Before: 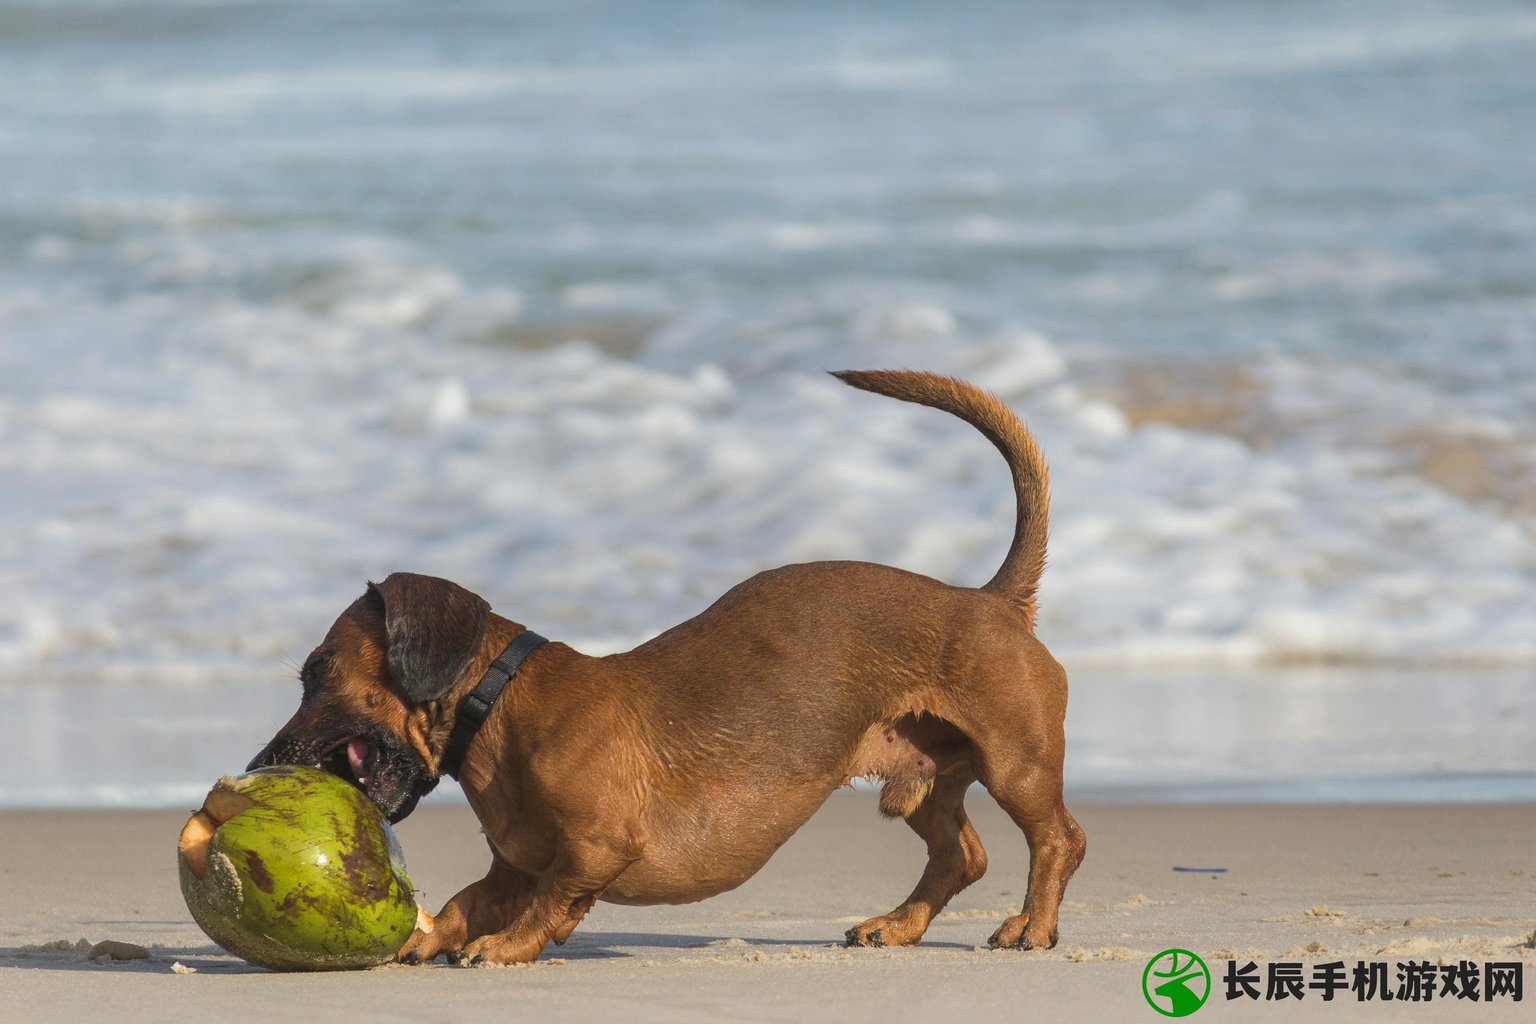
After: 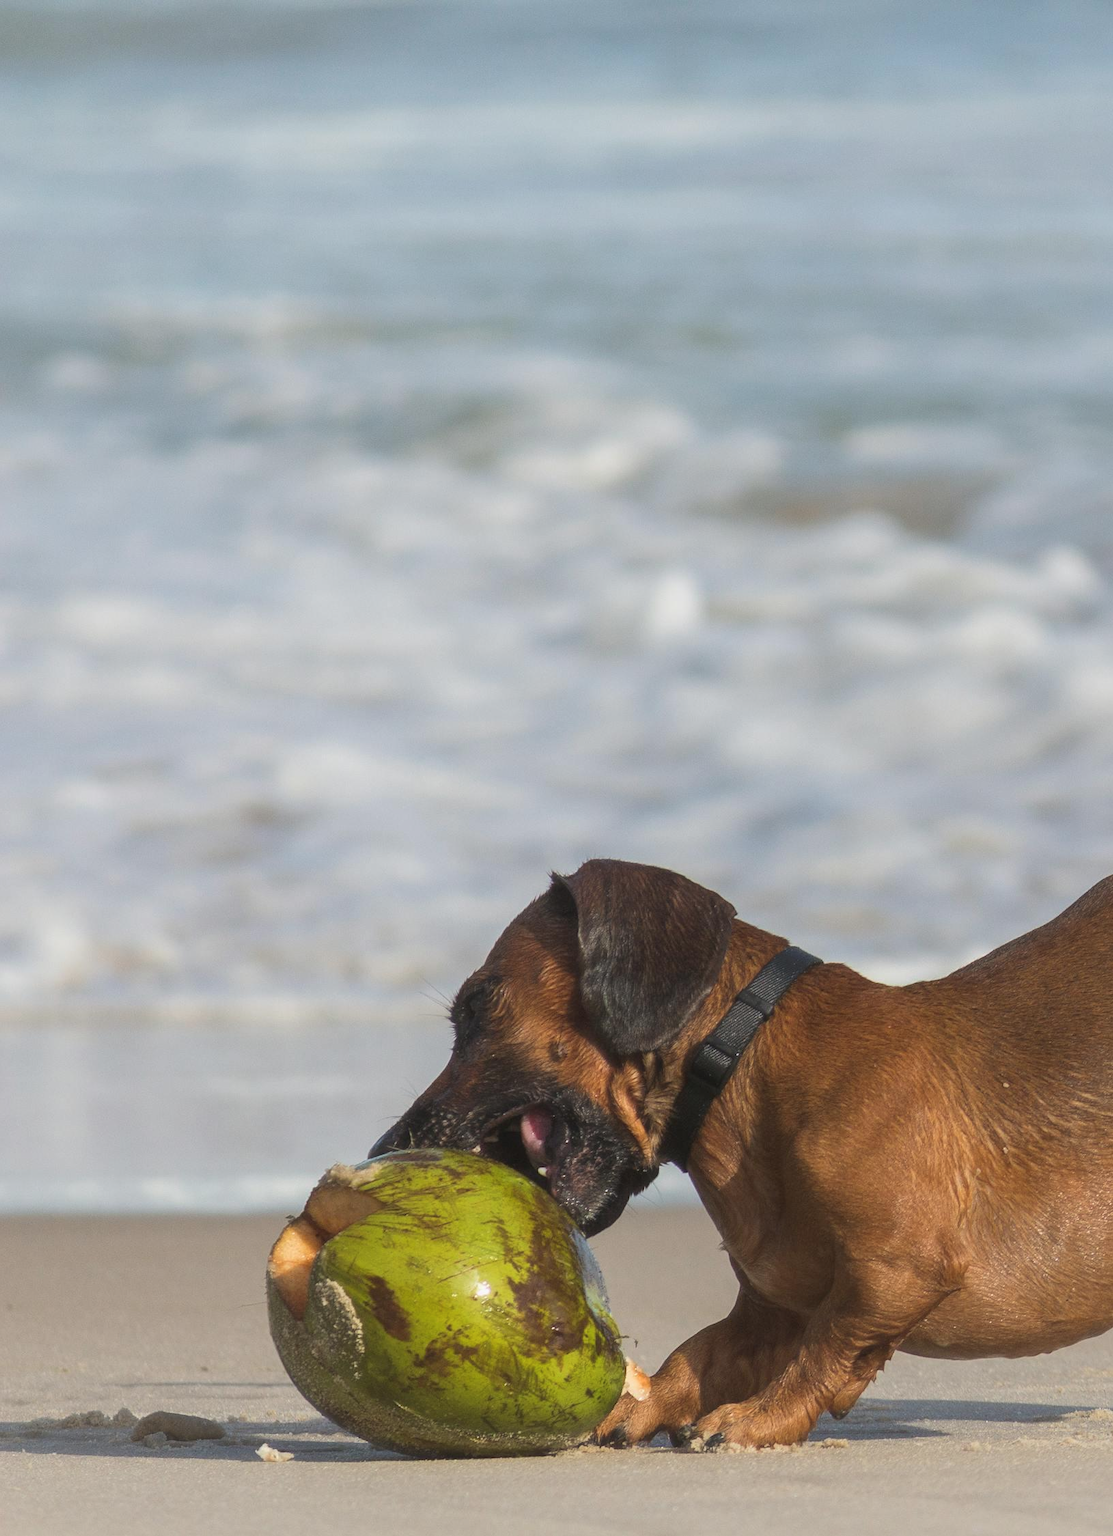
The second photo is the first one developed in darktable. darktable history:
crop and rotate: left 0.048%, top 0%, right 51.654%
haze removal: strength -0.113, compatibility mode true, adaptive false
